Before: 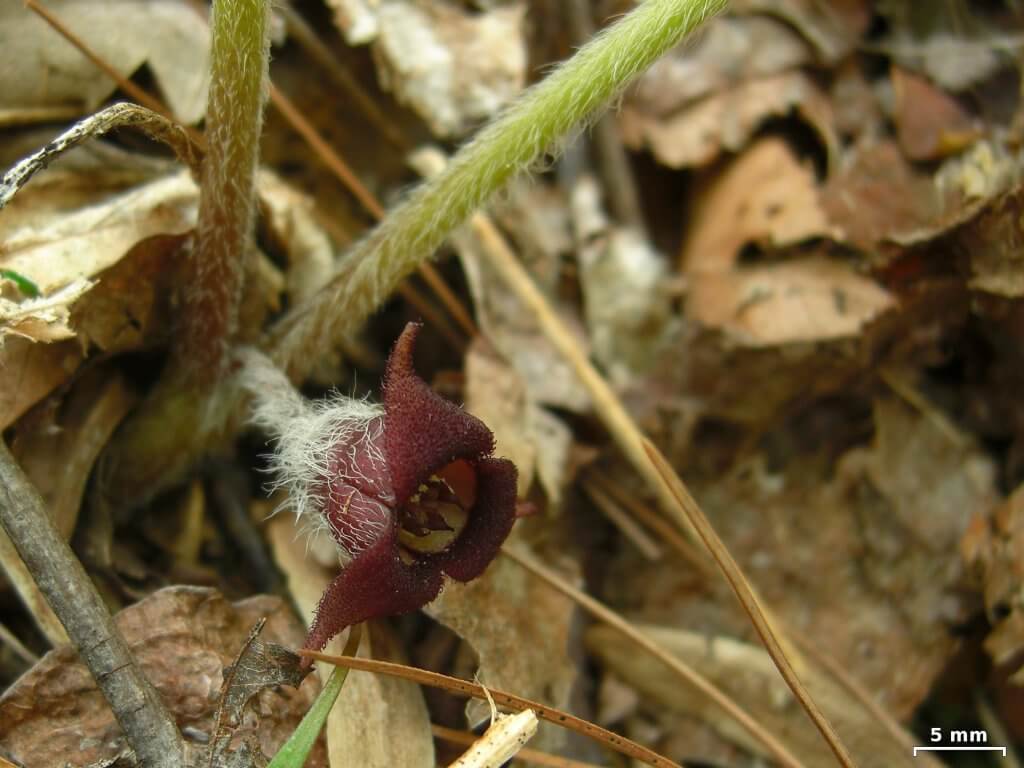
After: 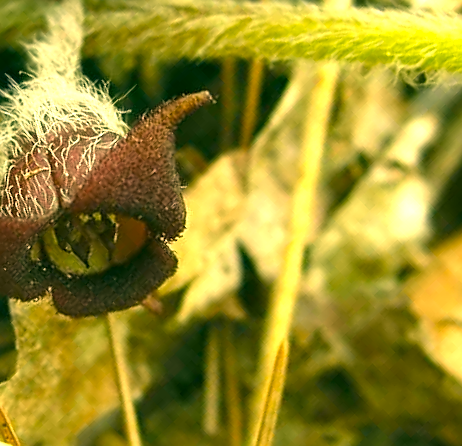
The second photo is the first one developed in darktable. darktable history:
exposure: black level correction 0, exposure 1.105 EV, compensate highlight preservation false
color correction: highlights a* 5.69, highlights b* 33.74, shadows a* -25.66, shadows b* 3.78
crop and rotate: angle -46.08°, top 16.587%, right 0.931%, bottom 11.66%
sharpen: amount 0.589
